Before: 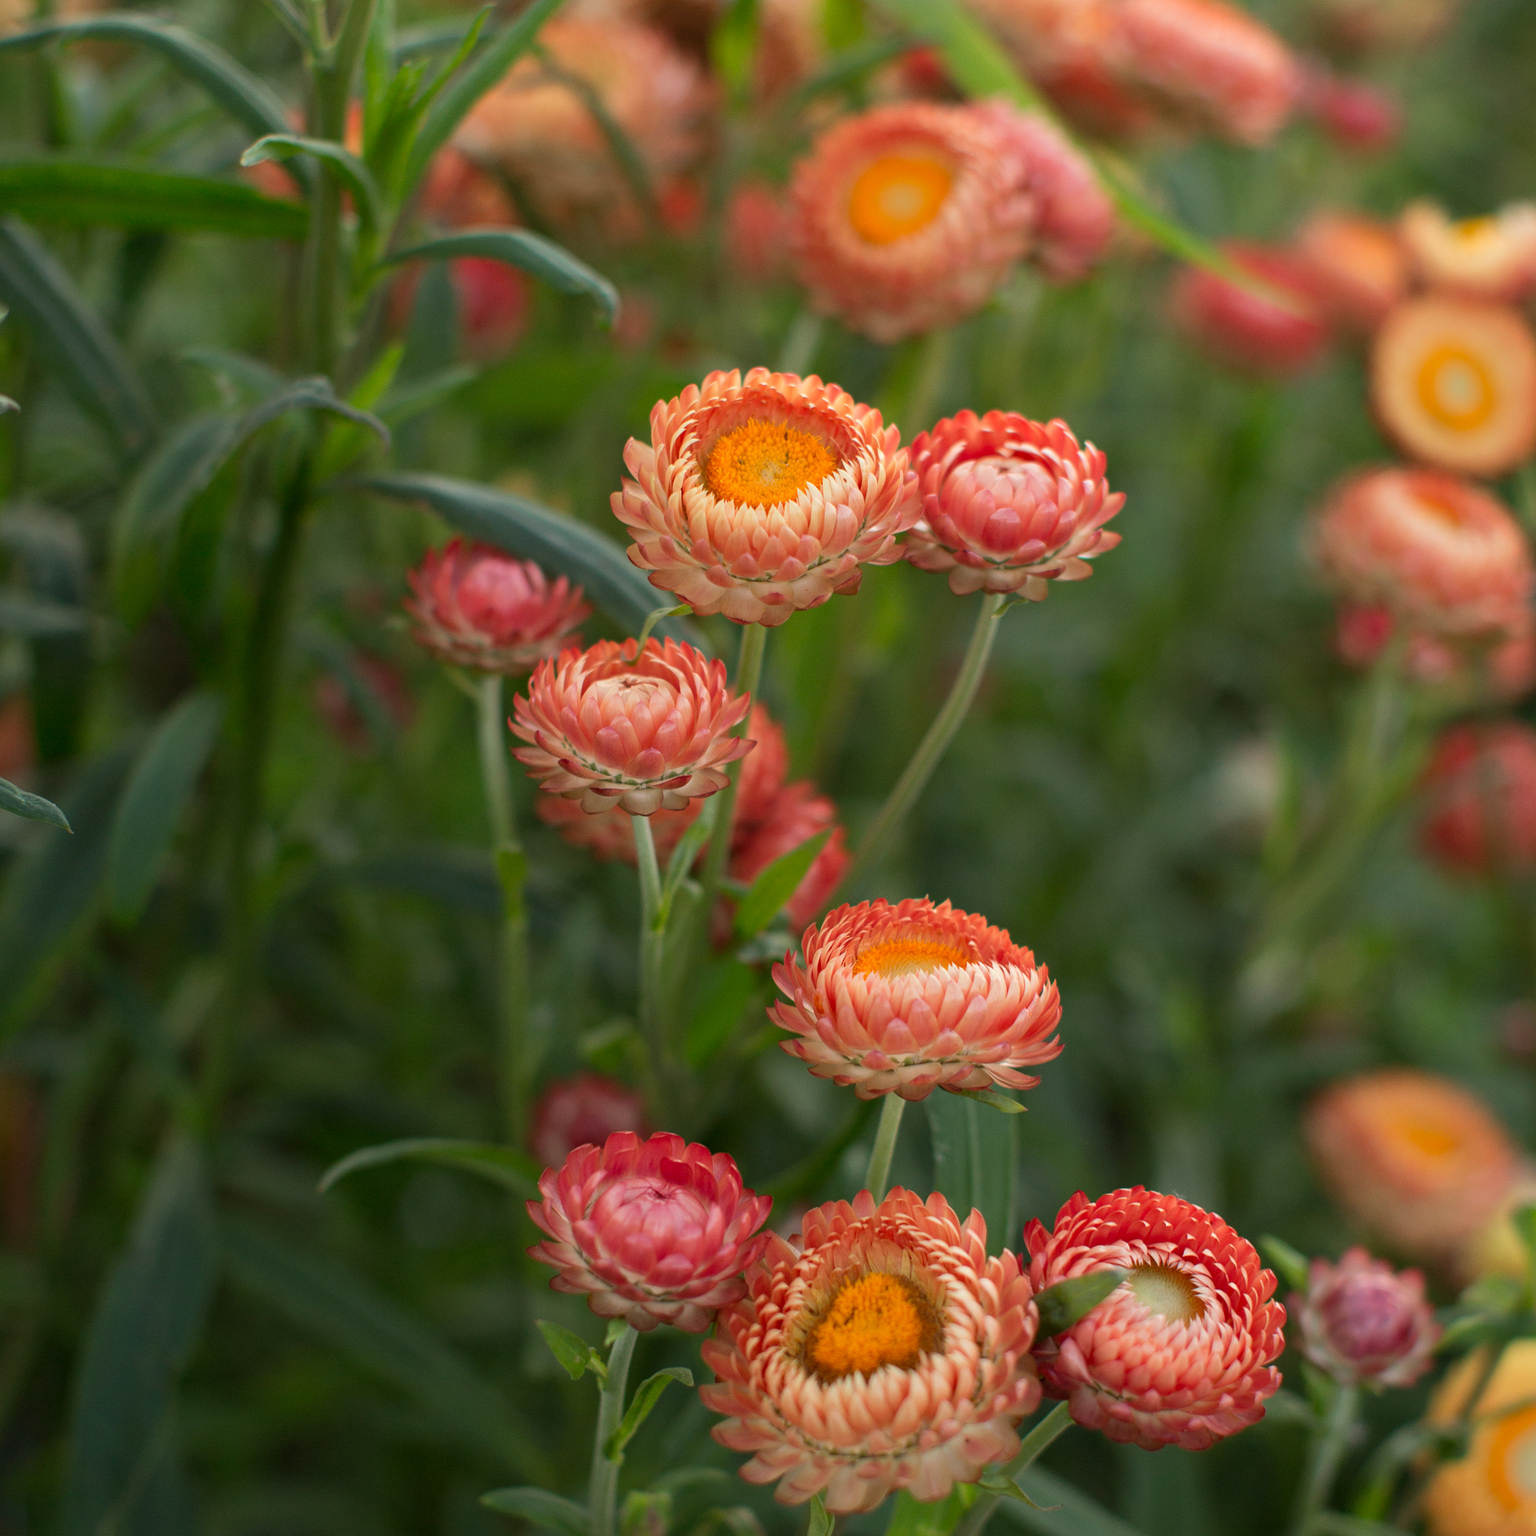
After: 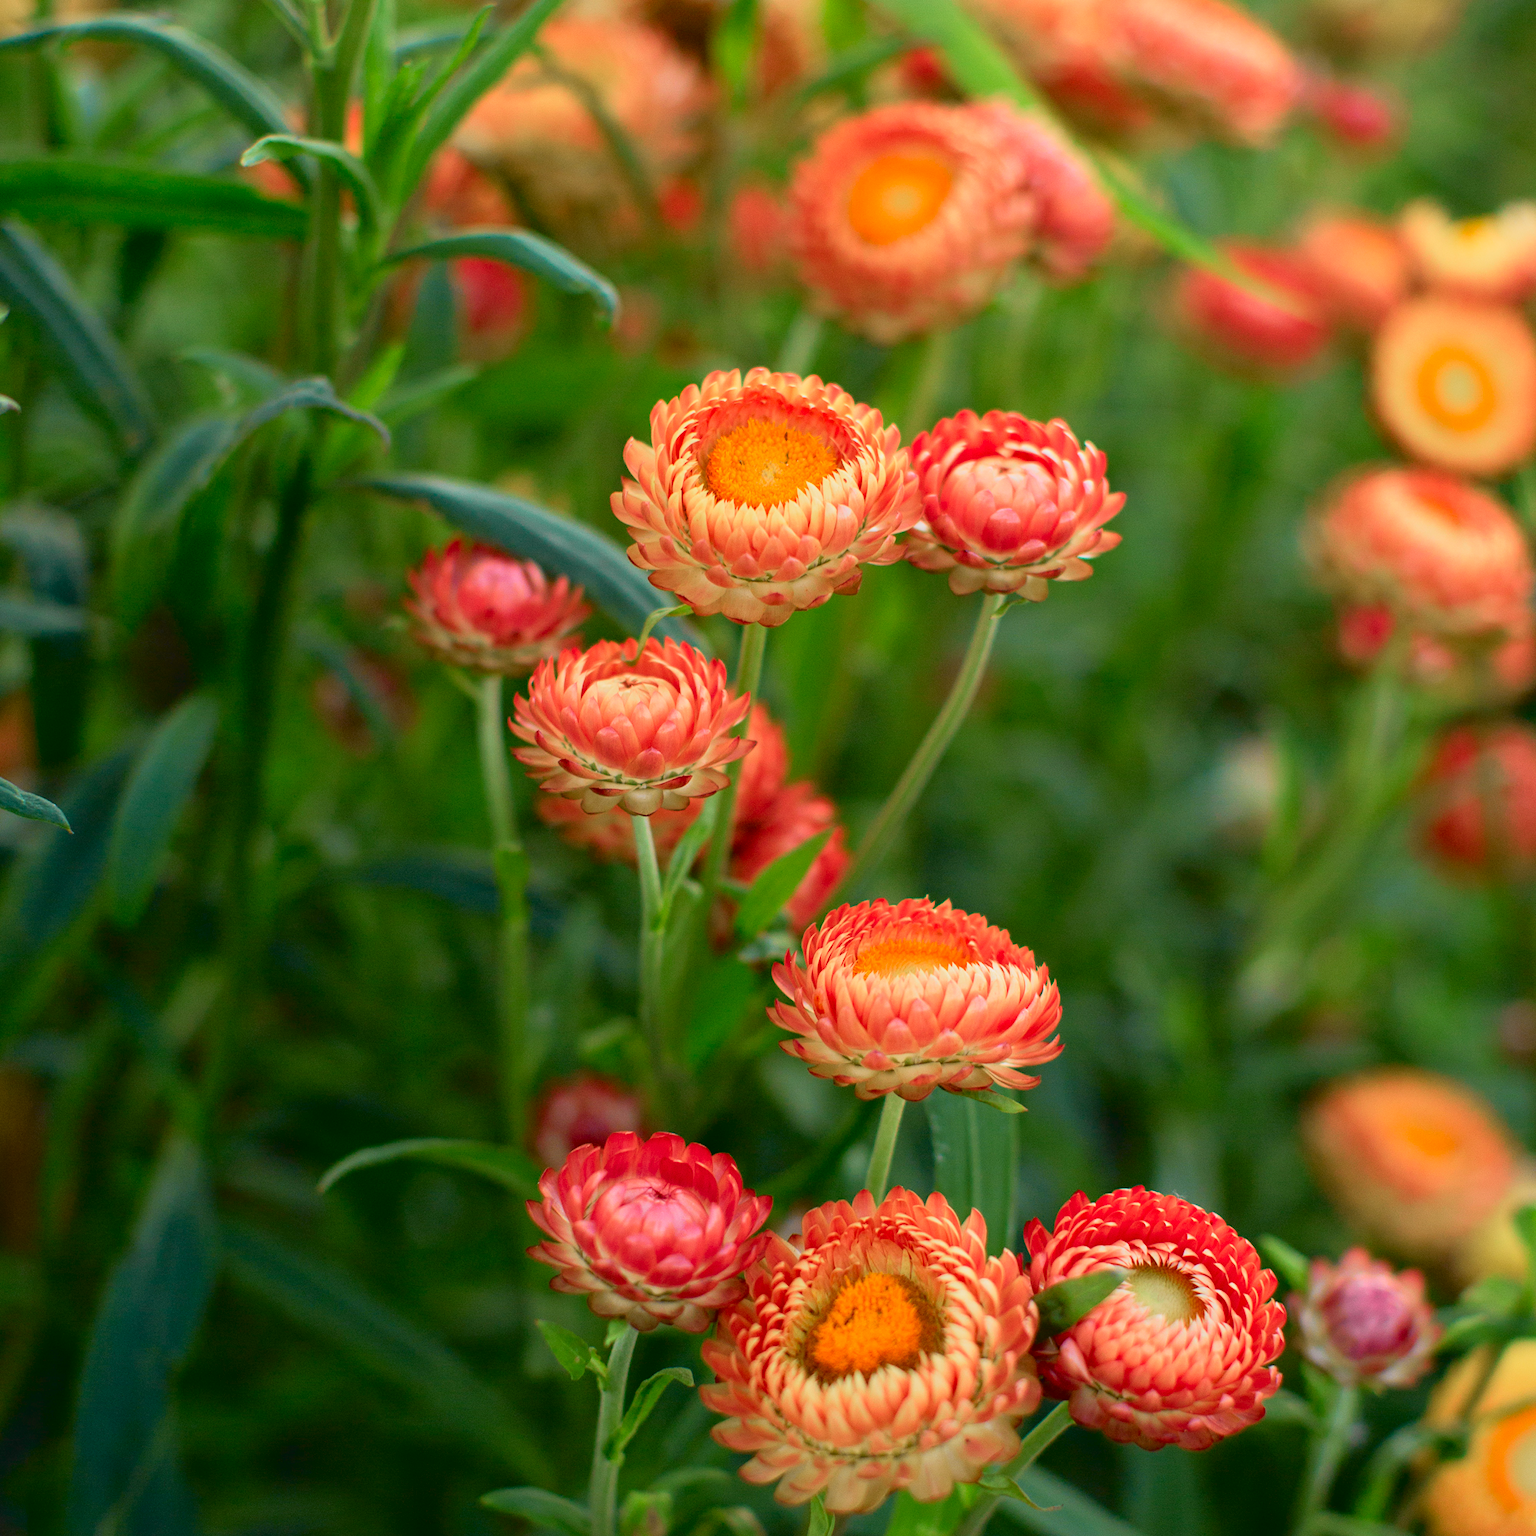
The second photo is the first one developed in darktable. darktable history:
color zones: curves: ch1 [(0, 0.523) (0.143, 0.545) (0.286, 0.52) (0.429, 0.506) (0.571, 0.503) (0.714, 0.503) (0.857, 0.508) (1, 0.523)]
tone curve: curves: ch0 [(0, 0.022) (0.114, 0.088) (0.282, 0.316) (0.446, 0.511) (0.613, 0.693) (0.786, 0.843) (0.999, 0.949)]; ch1 [(0, 0) (0.395, 0.343) (0.463, 0.427) (0.486, 0.474) (0.503, 0.5) (0.535, 0.522) (0.555, 0.546) (0.594, 0.614) (0.755, 0.793) (1, 1)]; ch2 [(0, 0) (0.369, 0.388) (0.449, 0.431) (0.501, 0.5) (0.528, 0.517) (0.561, 0.598) (0.697, 0.721) (1, 1)], color space Lab, independent channels, preserve colors none
